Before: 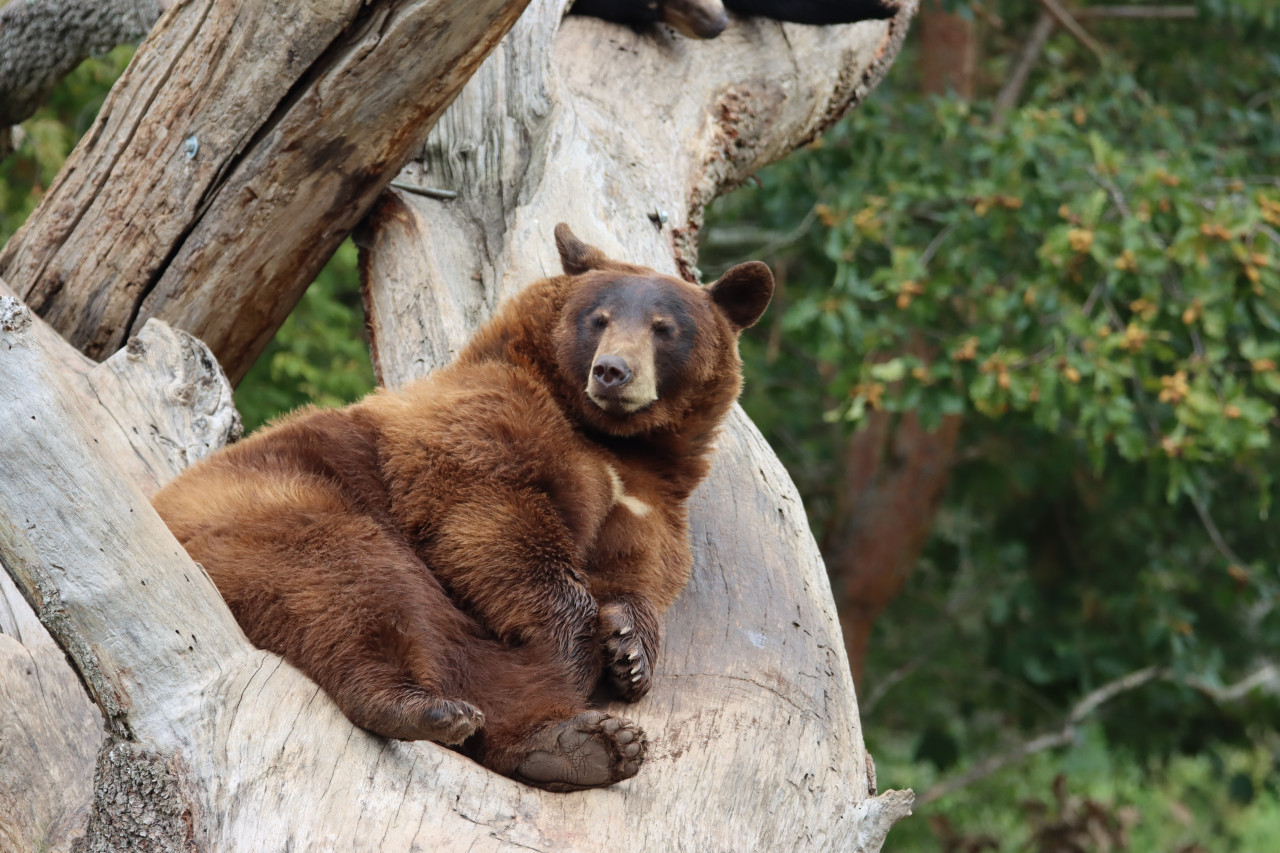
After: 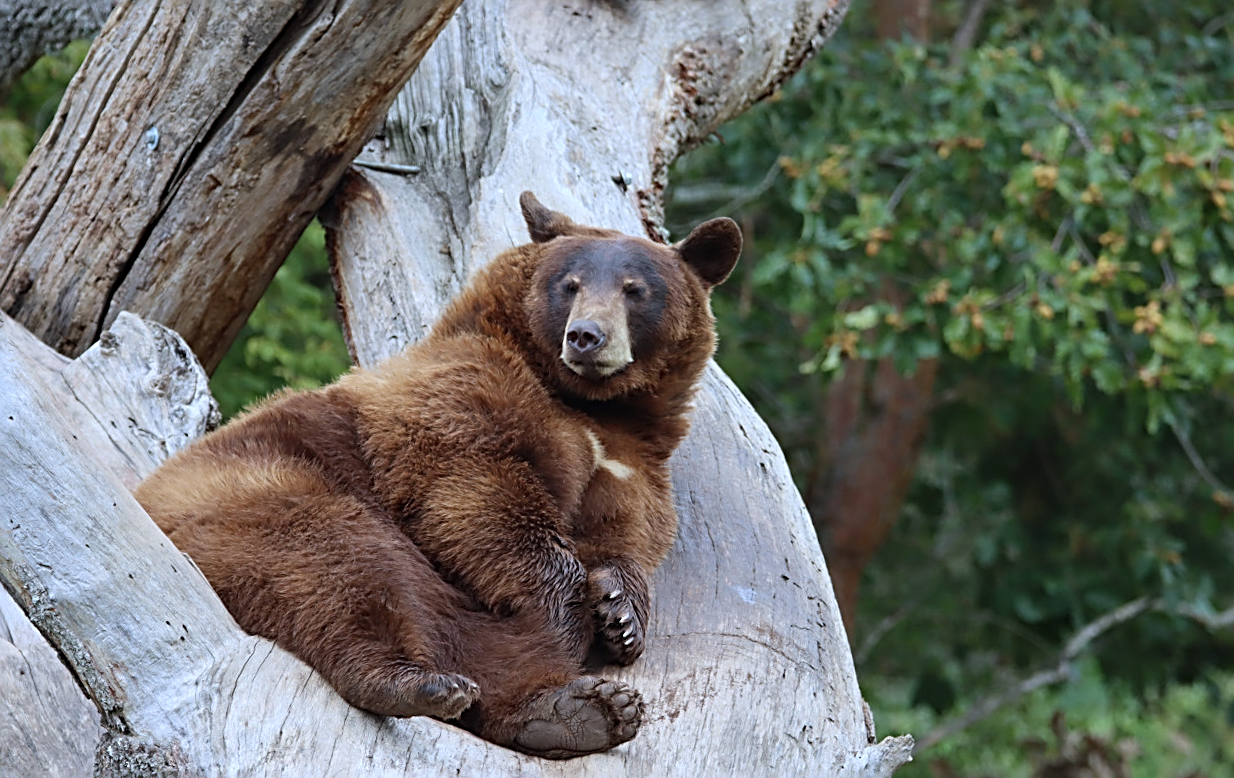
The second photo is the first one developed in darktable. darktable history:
rotate and perspective: rotation -3.52°, crop left 0.036, crop right 0.964, crop top 0.081, crop bottom 0.919
white balance: red 0.926, green 1.003, blue 1.133
sharpen: radius 2.676, amount 0.669
